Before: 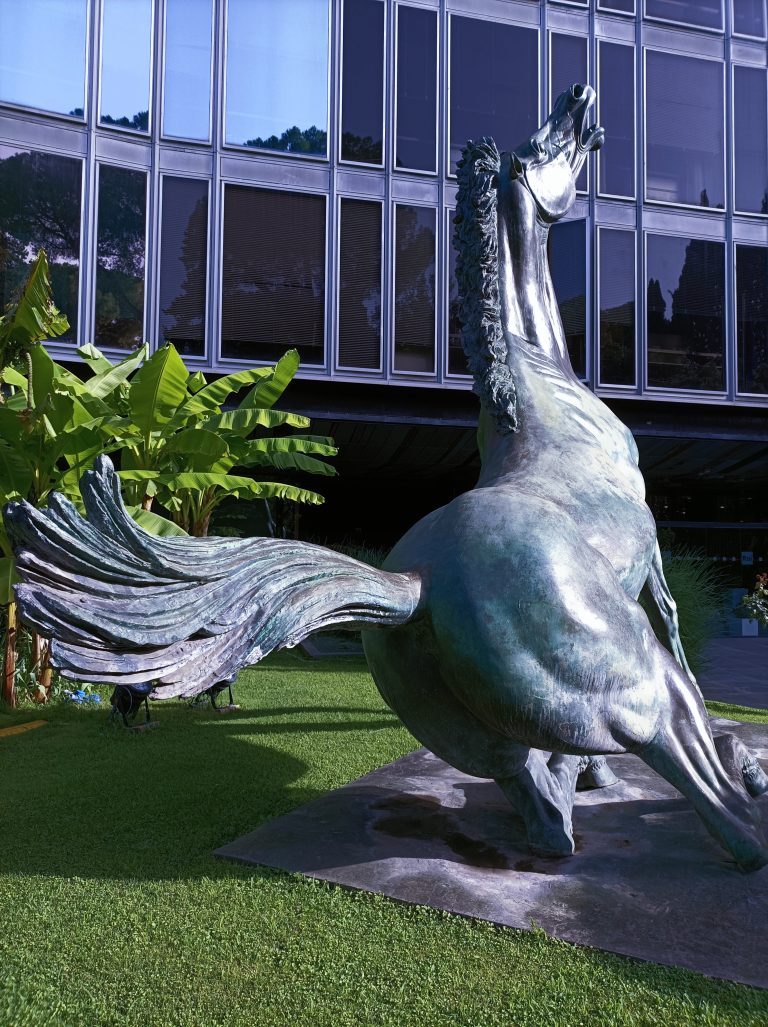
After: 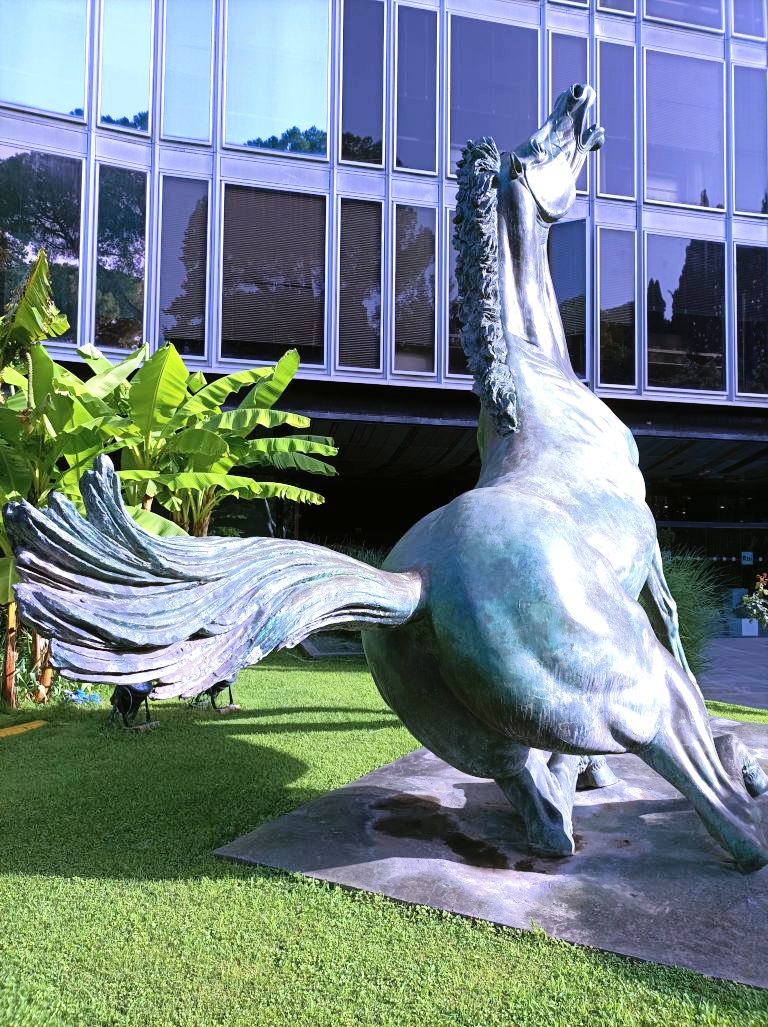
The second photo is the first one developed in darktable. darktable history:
exposure: black level correction 0, exposure 0.499 EV, compensate highlight preservation false
tone equalizer: -7 EV 0.157 EV, -6 EV 0.634 EV, -5 EV 1.19 EV, -4 EV 1.31 EV, -3 EV 1.15 EV, -2 EV 0.6 EV, -1 EV 0.163 EV, edges refinement/feathering 500, mask exposure compensation -1.57 EV, preserve details no
